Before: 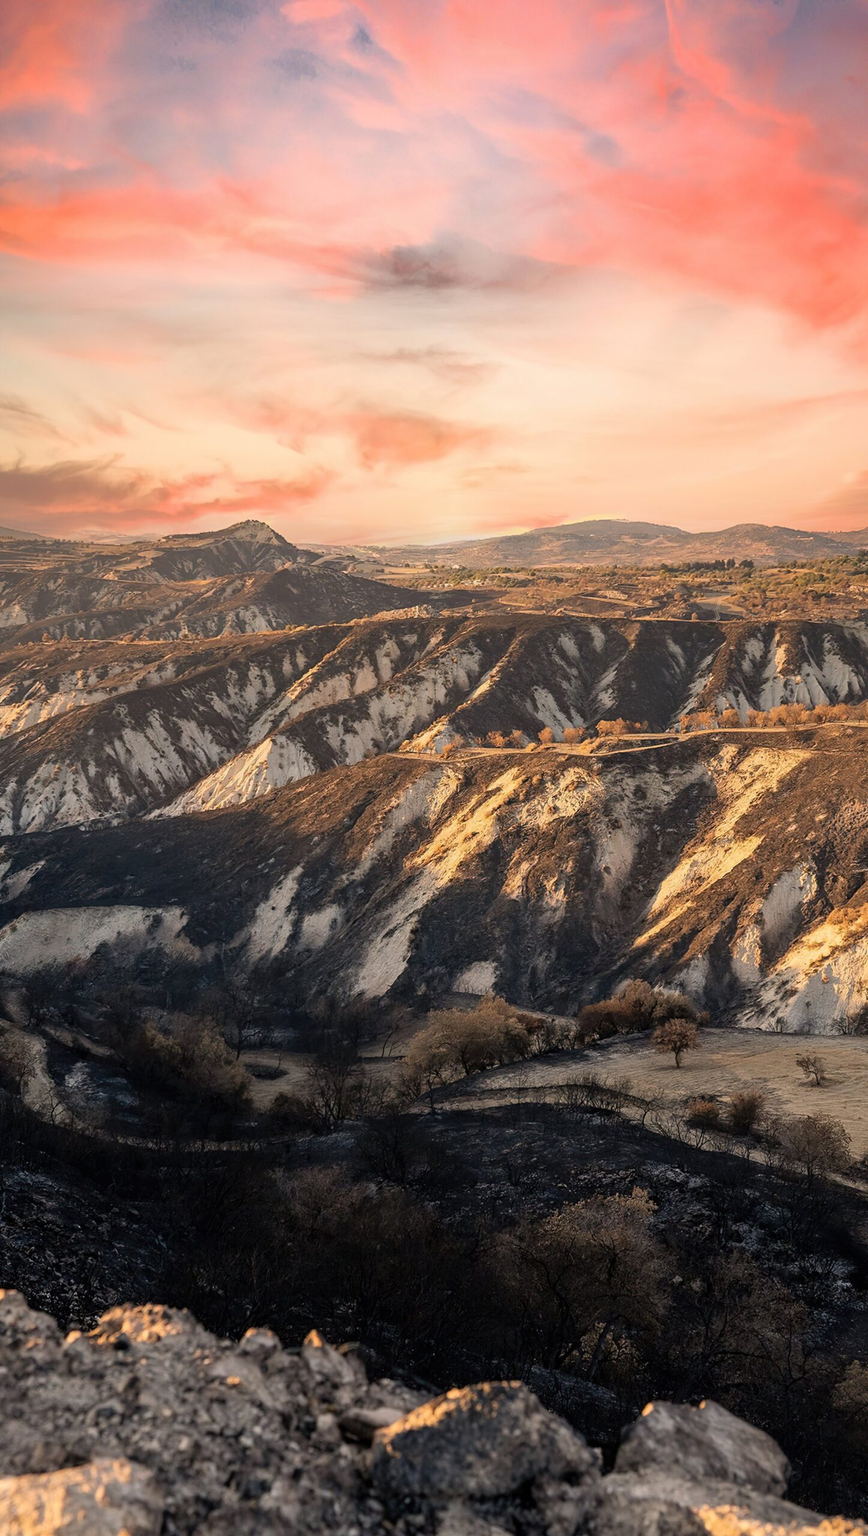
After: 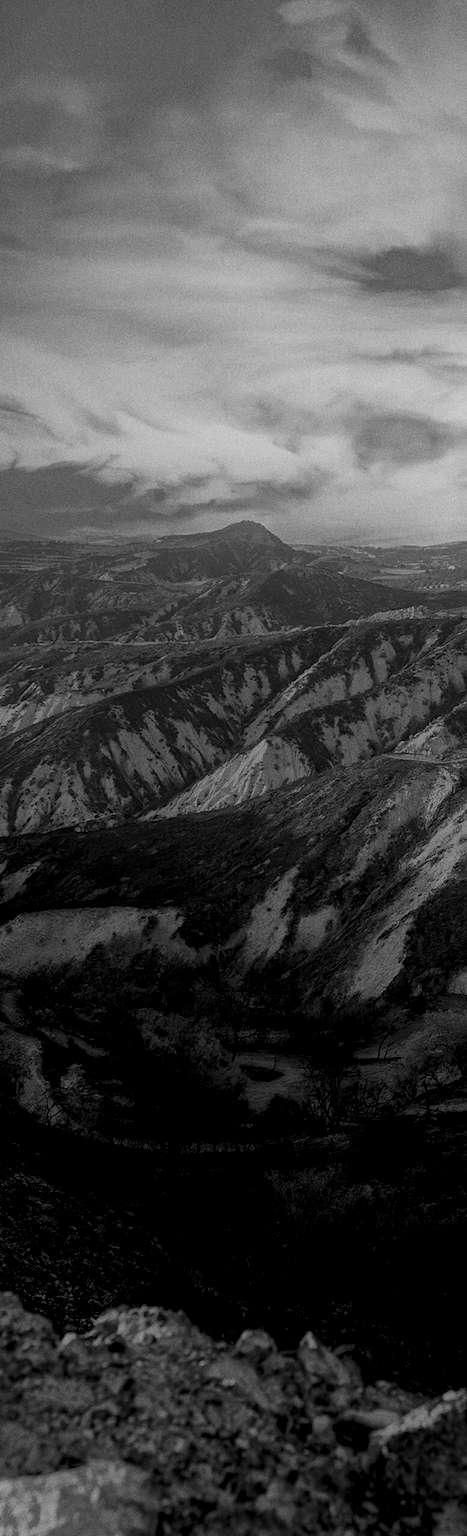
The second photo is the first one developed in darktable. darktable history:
shadows and highlights: shadows -24.28, highlights 49.77, soften with gaussian
exposure: black level correction 0, exposure 1.379 EV, compensate exposure bias true, compensate highlight preservation false
grain: coarseness 0.09 ISO, strength 40%
monochrome: on, module defaults
crop: left 0.587%, right 45.588%, bottom 0.086%
white balance: red 1.042, blue 1.17
local contrast: mode bilateral grid, contrast 20, coarseness 20, detail 150%, midtone range 0.2
colorize: hue 90°, saturation 19%, lightness 1.59%, version 1
